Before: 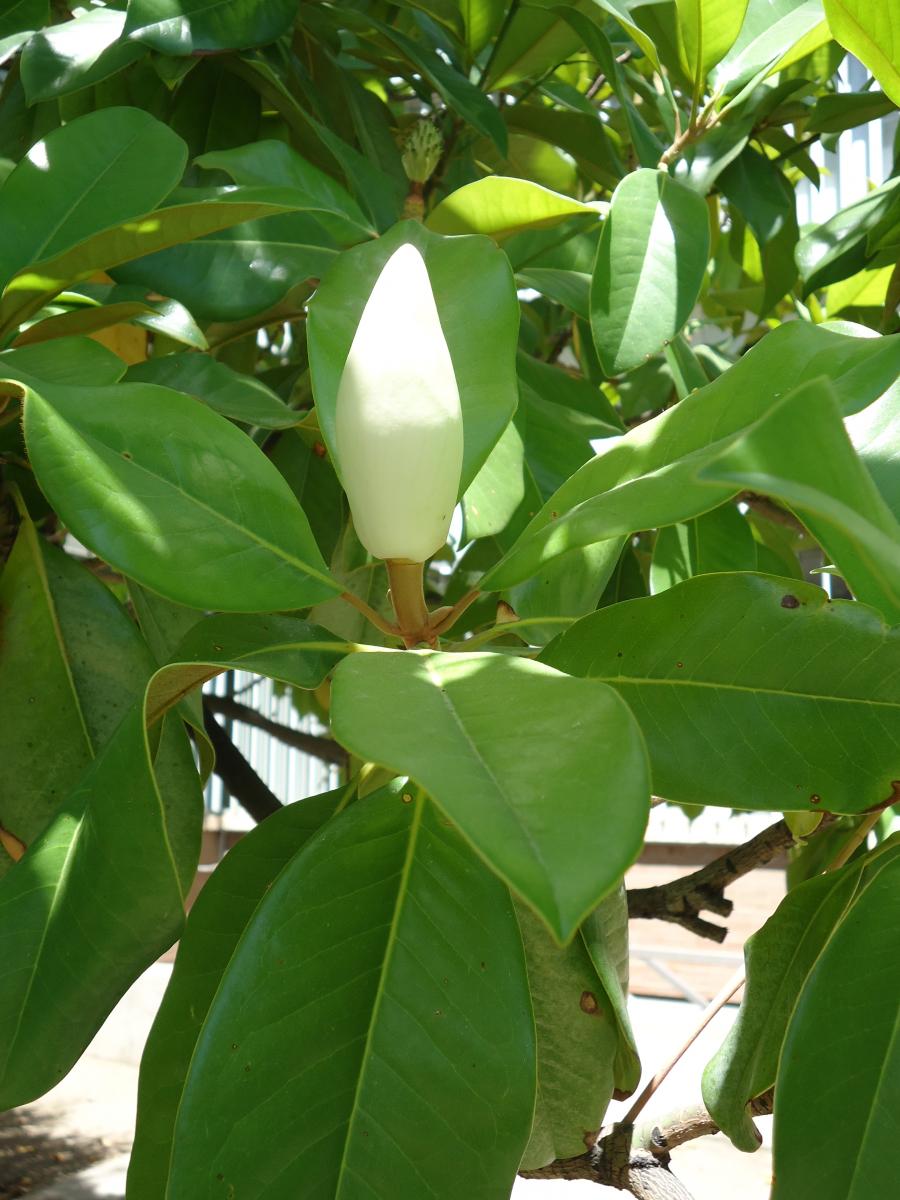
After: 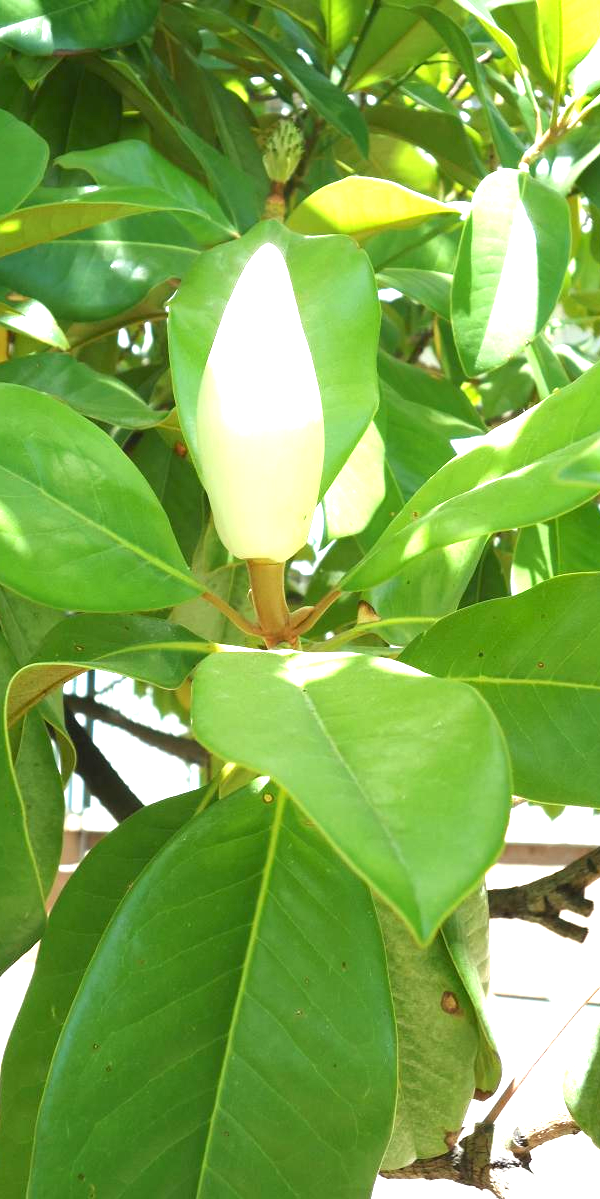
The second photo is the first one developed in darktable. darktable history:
crop and rotate: left 15.519%, right 17.796%
exposure: black level correction 0, exposure 1.375 EV, compensate highlight preservation false
